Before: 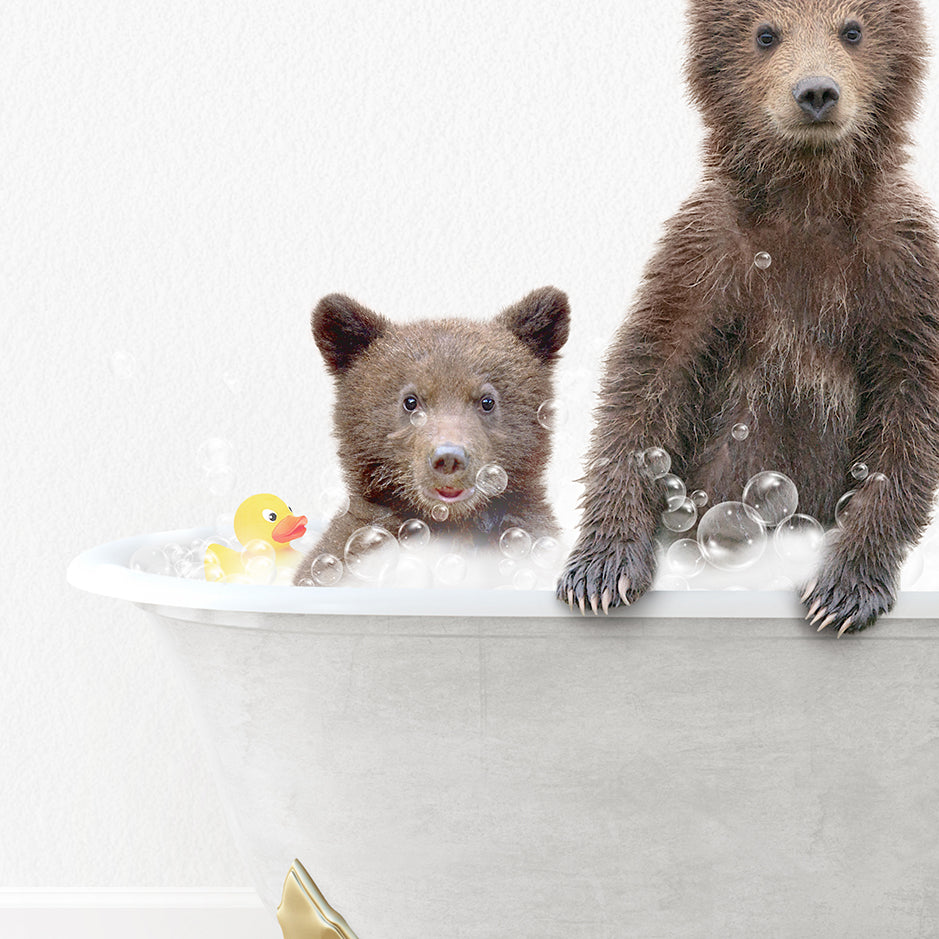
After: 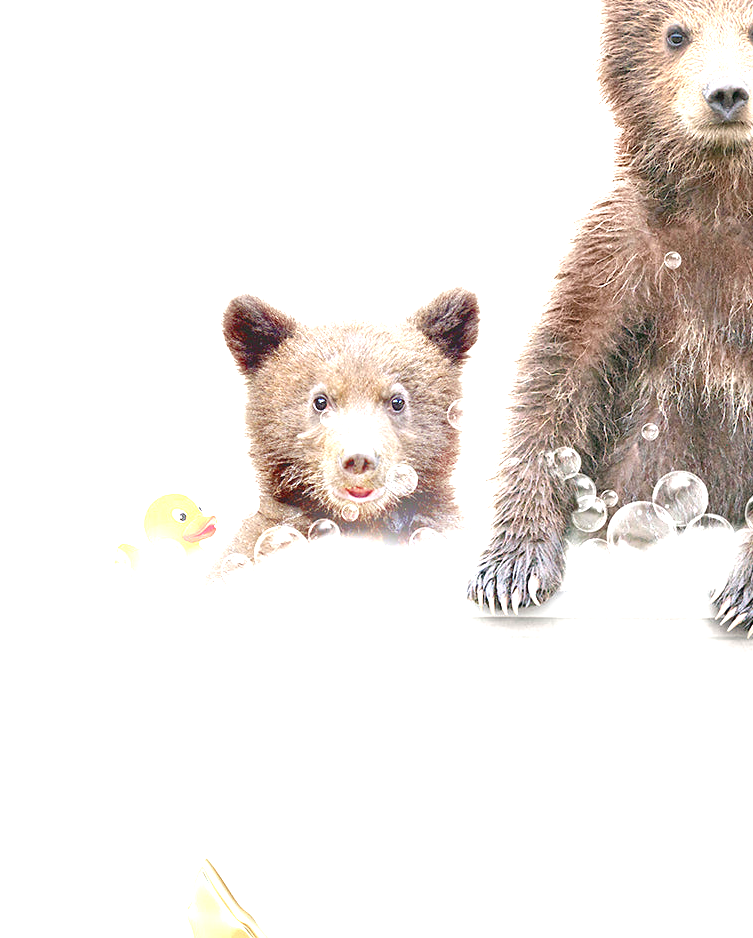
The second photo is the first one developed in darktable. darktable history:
exposure: black level correction 0, exposure 1.45 EV, compensate exposure bias true, compensate highlight preservation false
crop and rotate: left 9.597%, right 10.195%
